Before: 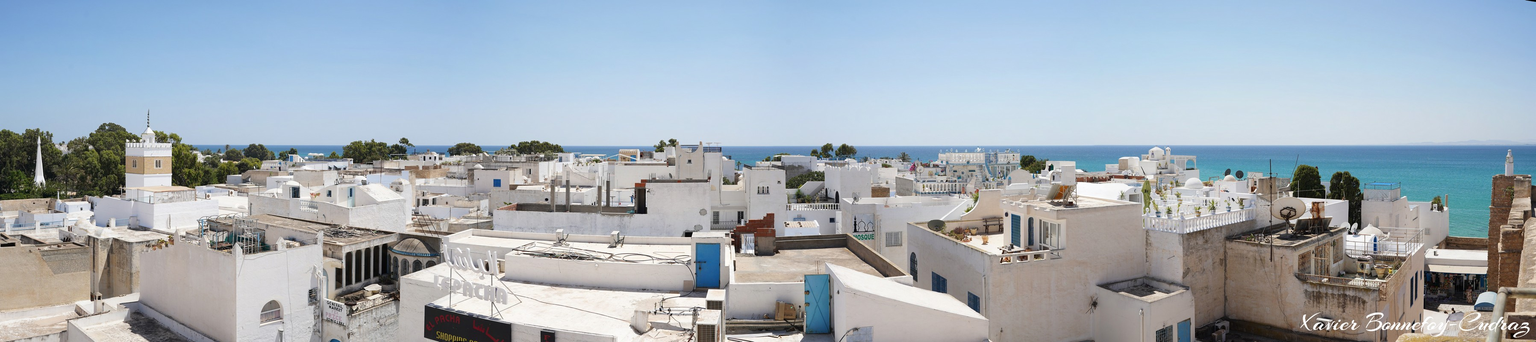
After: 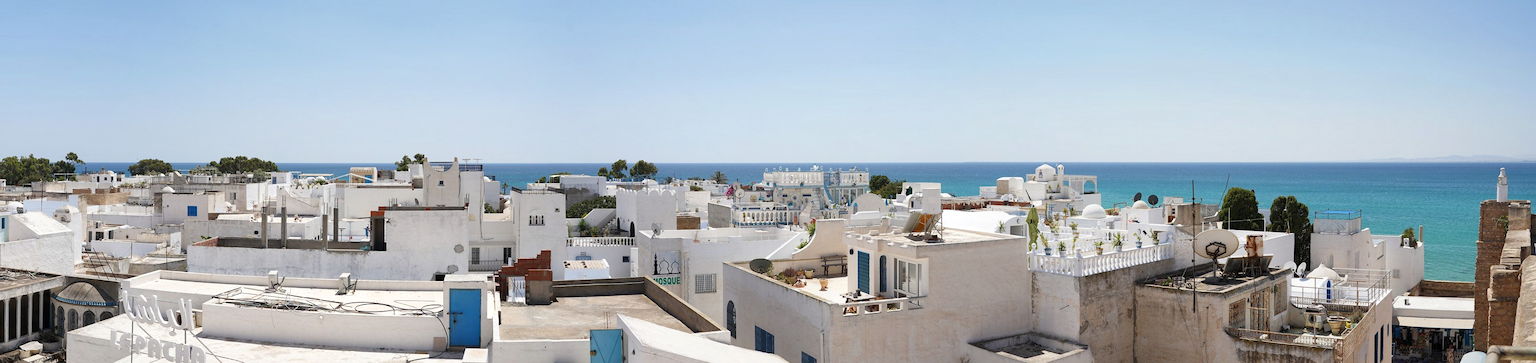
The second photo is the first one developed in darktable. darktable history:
local contrast: mode bilateral grid, contrast 21, coarseness 49, detail 120%, midtone range 0.2
crop: left 22.713%, top 5.902%, bottom 11.779%
